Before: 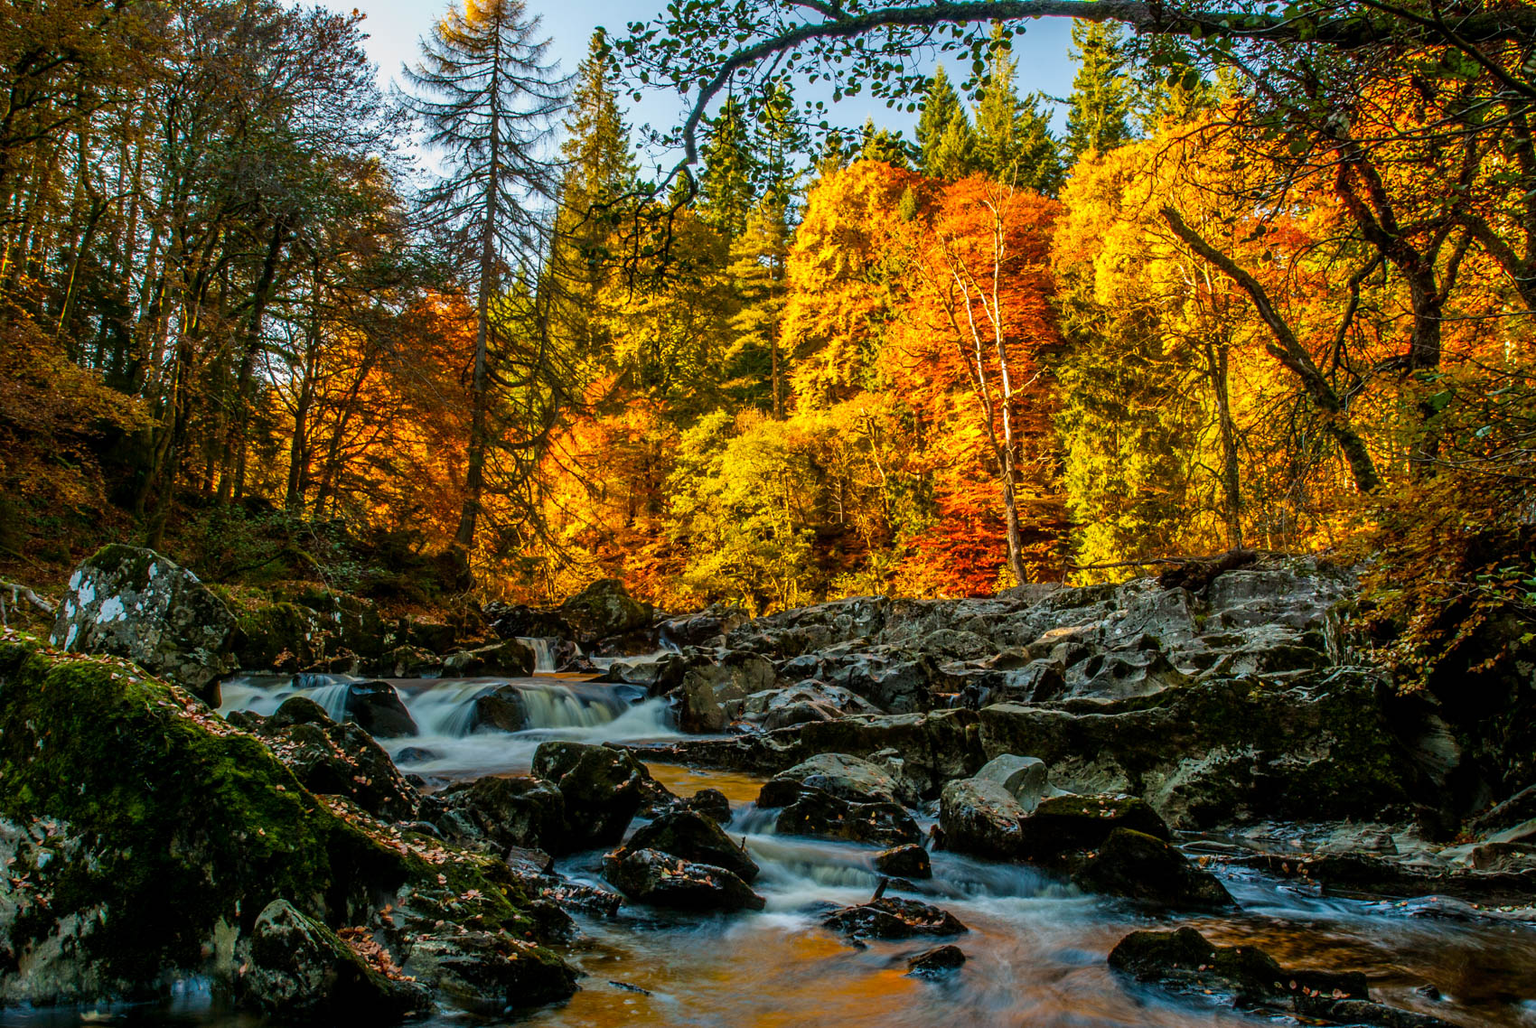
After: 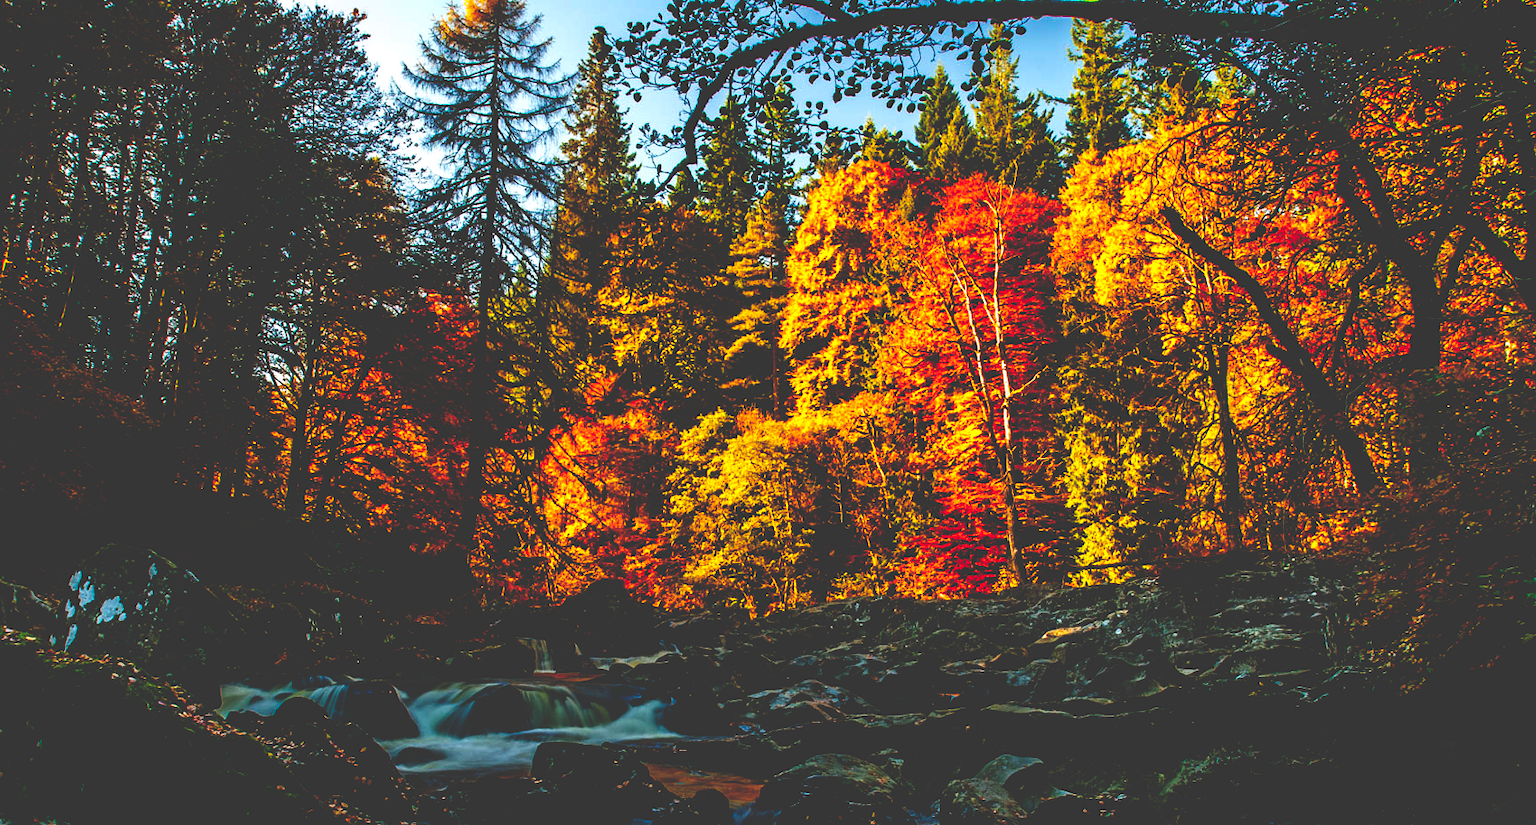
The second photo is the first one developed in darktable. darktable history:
exposure: black level correction 0.011, compensate highlight preservation false
base curve: curves: ch0 [(0, 0.036) (0.083, 0.04) (0.804, 1)], preserve colors none
crop: bottom 19.644%
